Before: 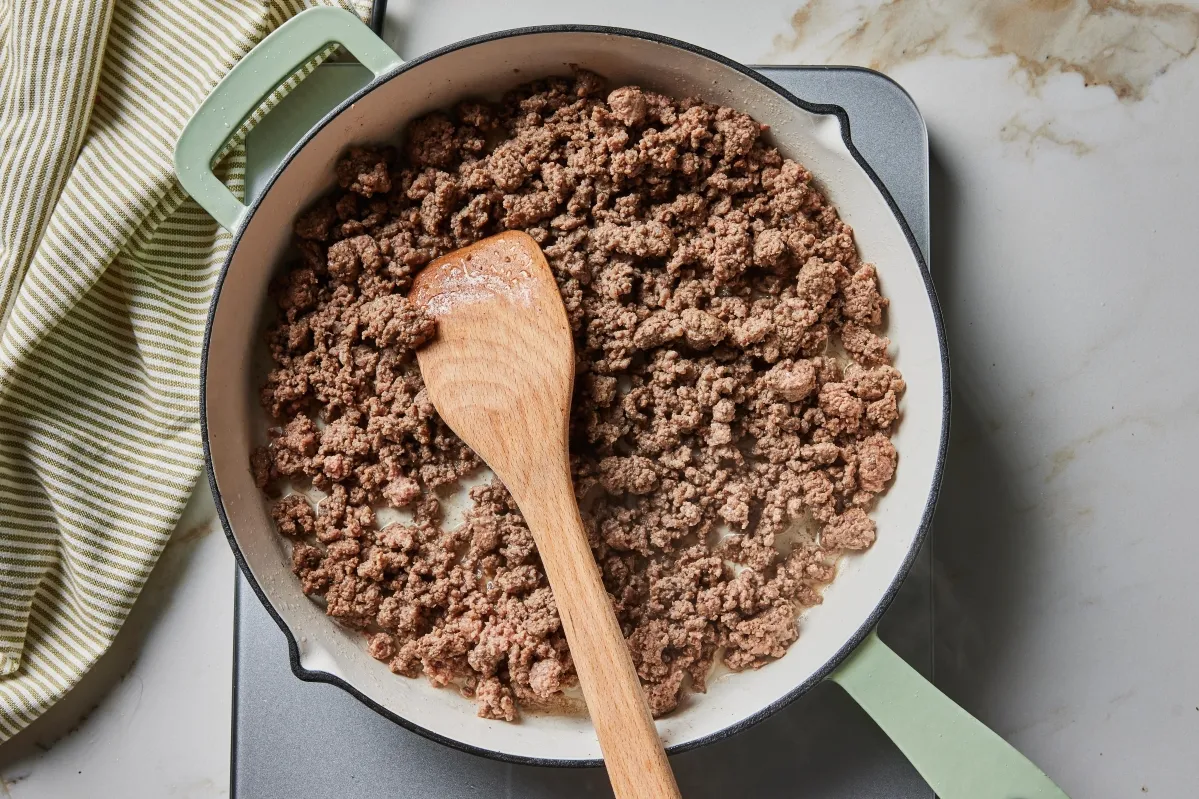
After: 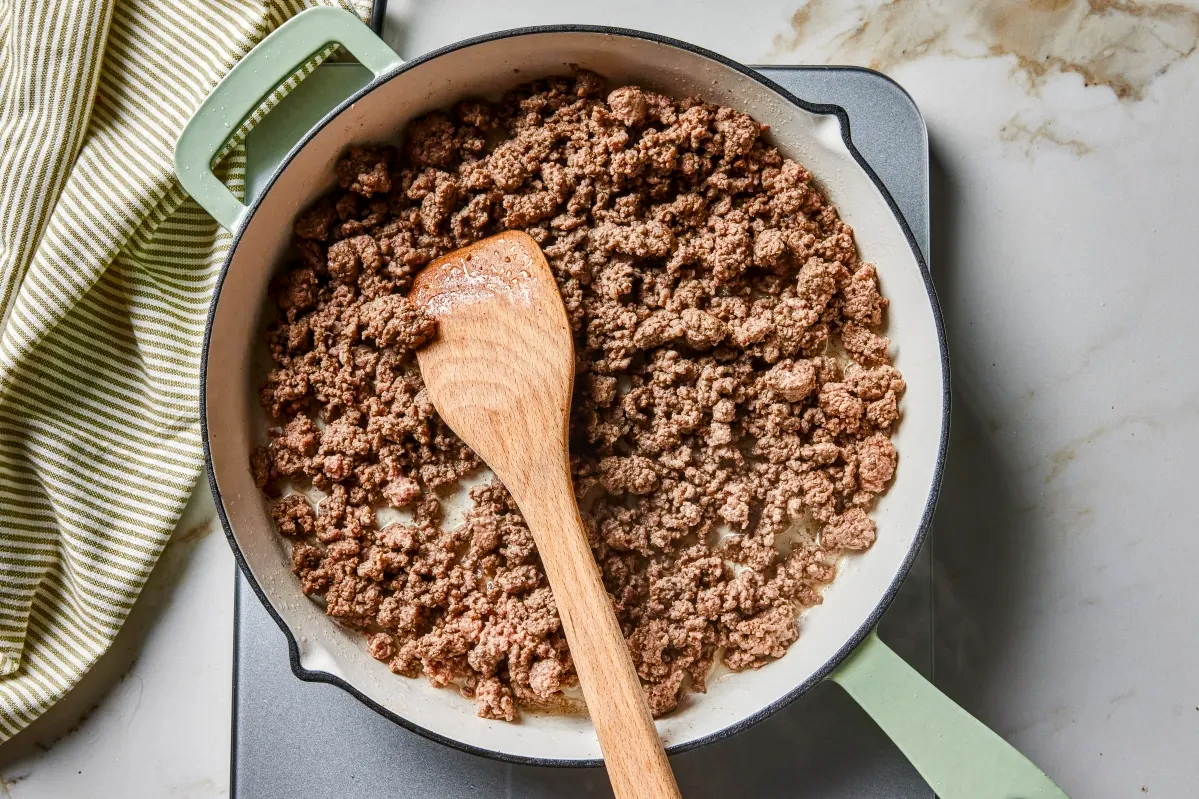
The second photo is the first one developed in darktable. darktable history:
local contrast: on, module defaults
color balance rgb: linear chroma grading › shadows 32%, linear chroma grading › global chroma -2%, linear chroma grading › mid-tones 4%, perceptual saturation grading › global saturation -2%, perceptual saturation grading › highlights -8%, perceptual saturation grading › mid-tones 8%, perceptual saturation grading › shadows 4%, perceptual brilliance grading › highlights 8%, perceptual brilliance grading › mid-tones 4%, perceptual brilliance grading › shadows 2%, global vibrance 16%, saturation formula JzAzBz (2021)
